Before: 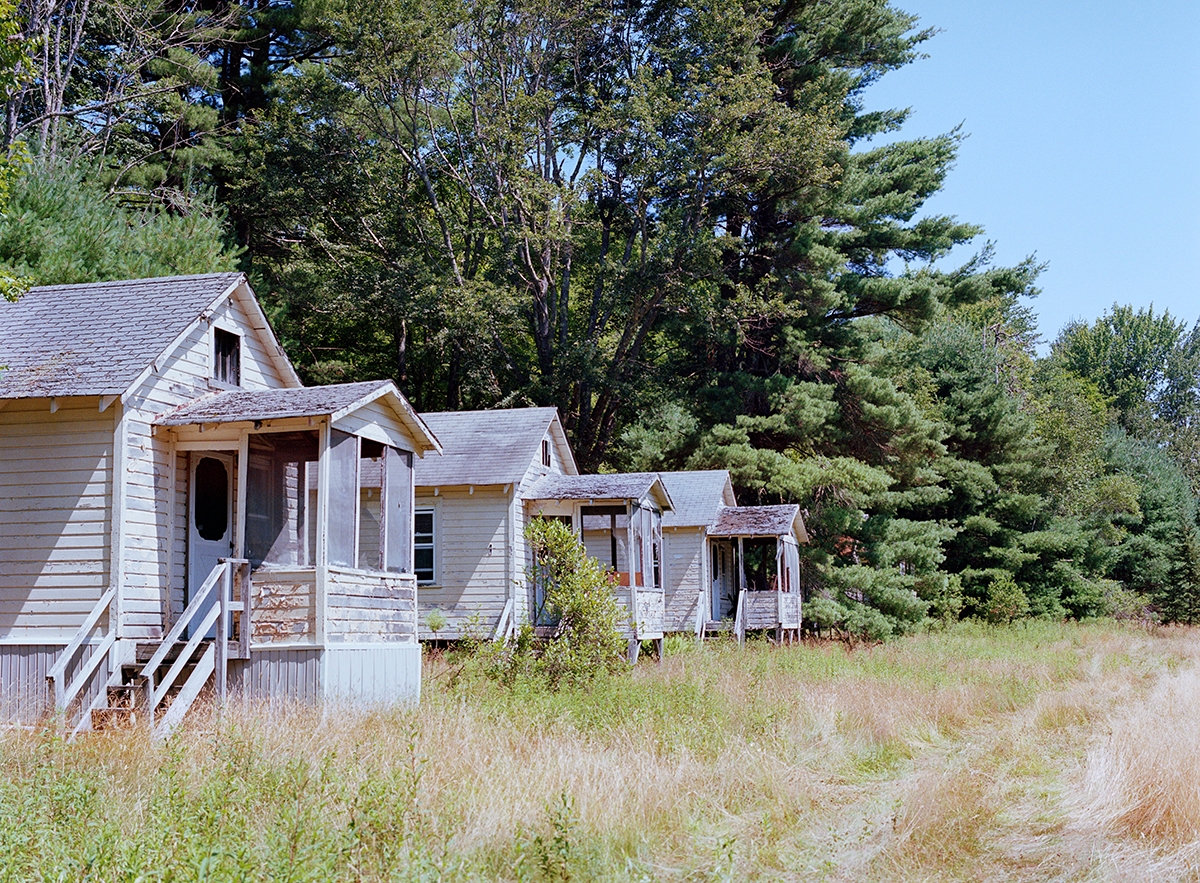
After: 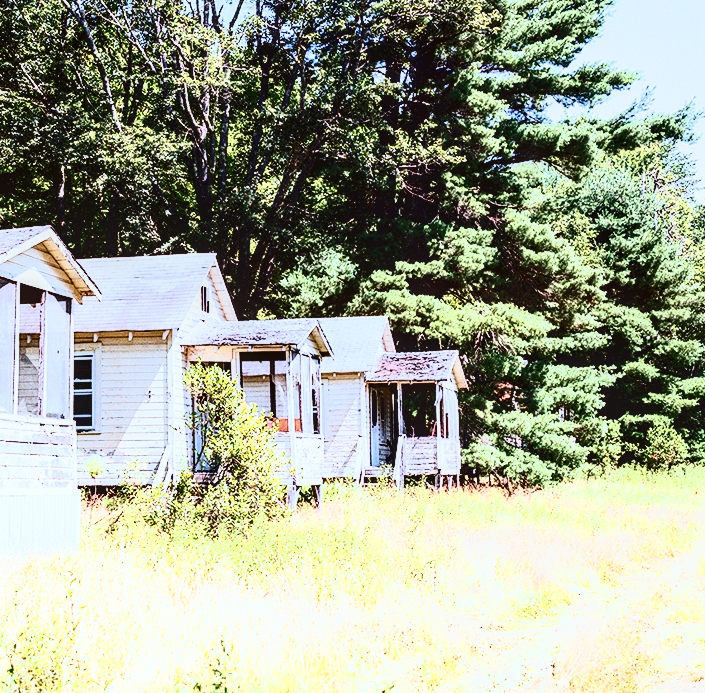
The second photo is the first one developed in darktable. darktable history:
levels: levels [0, 0.498, 0.996]
tone curve: curves: ch0 [(0, 0) (0.003, 0.036) (0.011, 0.04) (0.025, 0.042) (0.044, 0.052) (0.069, 0.066) (0.1, 0.085) (0.136, 0.106) (0.177, 0.144) (0.224, 0.188) (0.277, 0.241) (0.335, 0.307) (0.399, 0.382) (0.468, 0.466) (0.543, 0.56) (0.623, 0.672) (0.709, 0.772) (0.801, 0.876) (0.898, 0.949) (1, 1)]
crop and rotate: left 28.459%, top 17.624%, right 12.748%, bottom 3.891%
color correction: highlights a* -2.93, highlights b* -1.93, shadows a* 2.32, shadows b* 2.92
contrast brightness saturation: contrast 0.272
filmic rgb: black relative exposure -4 EV, white relative exposure 2.99 EV, hardness 3.01, contrast 1.501, color science v6 (2022)
local contrast: detail 130%
exposure: black level correction 0, exposure 1.001 EV, compensate highlight preservation false
